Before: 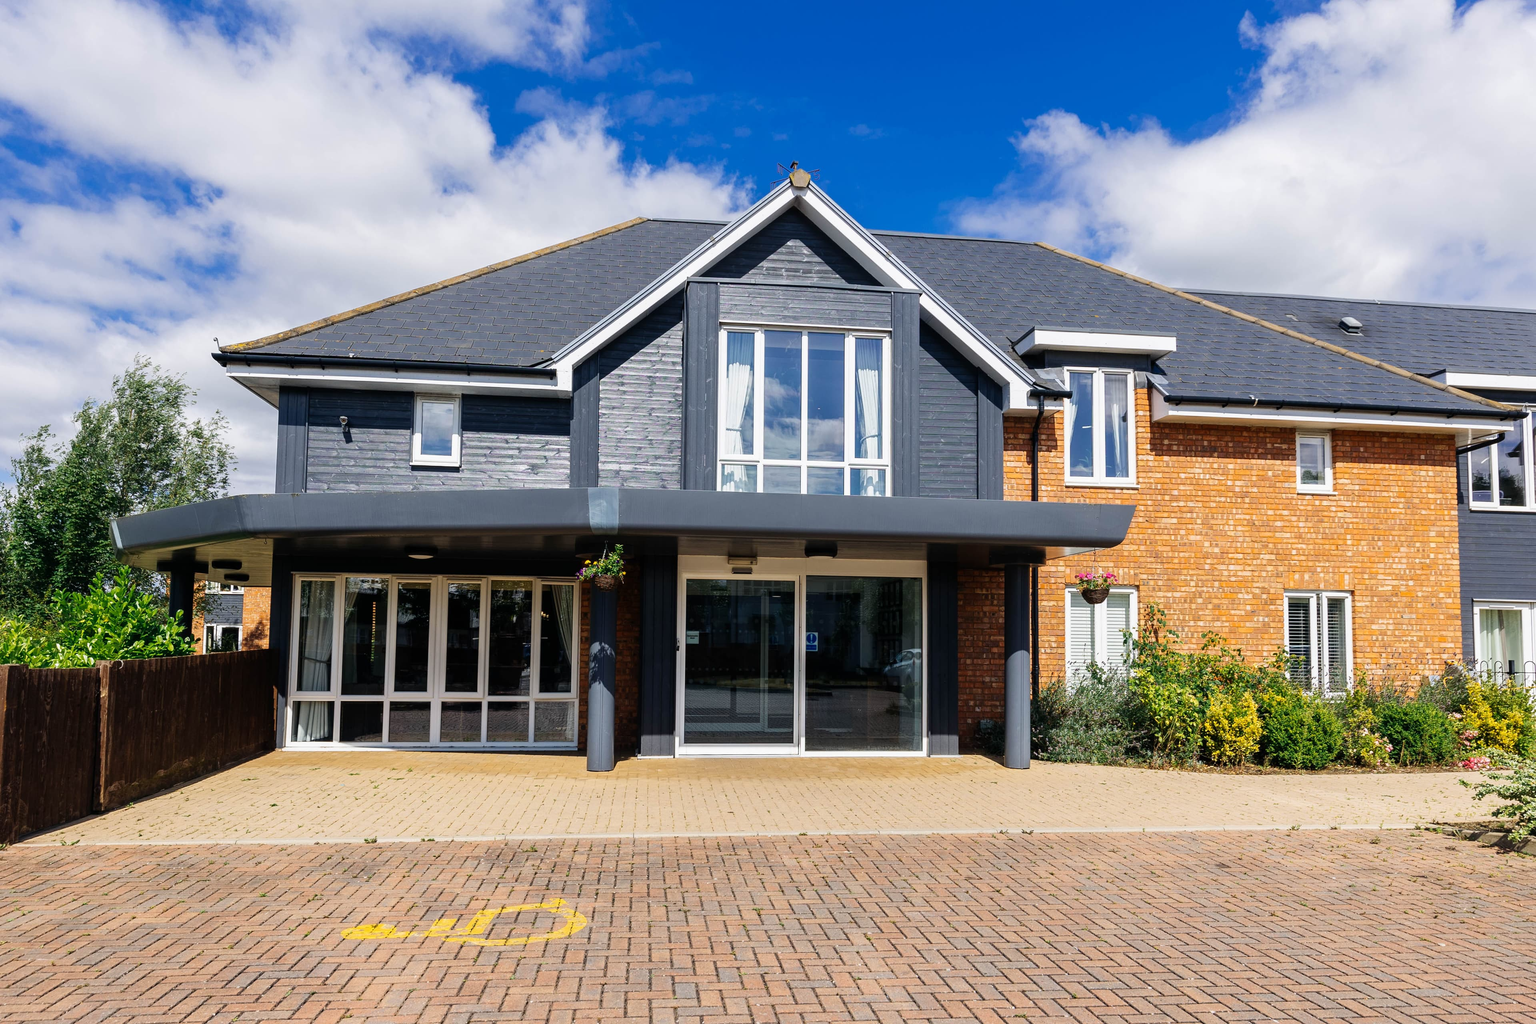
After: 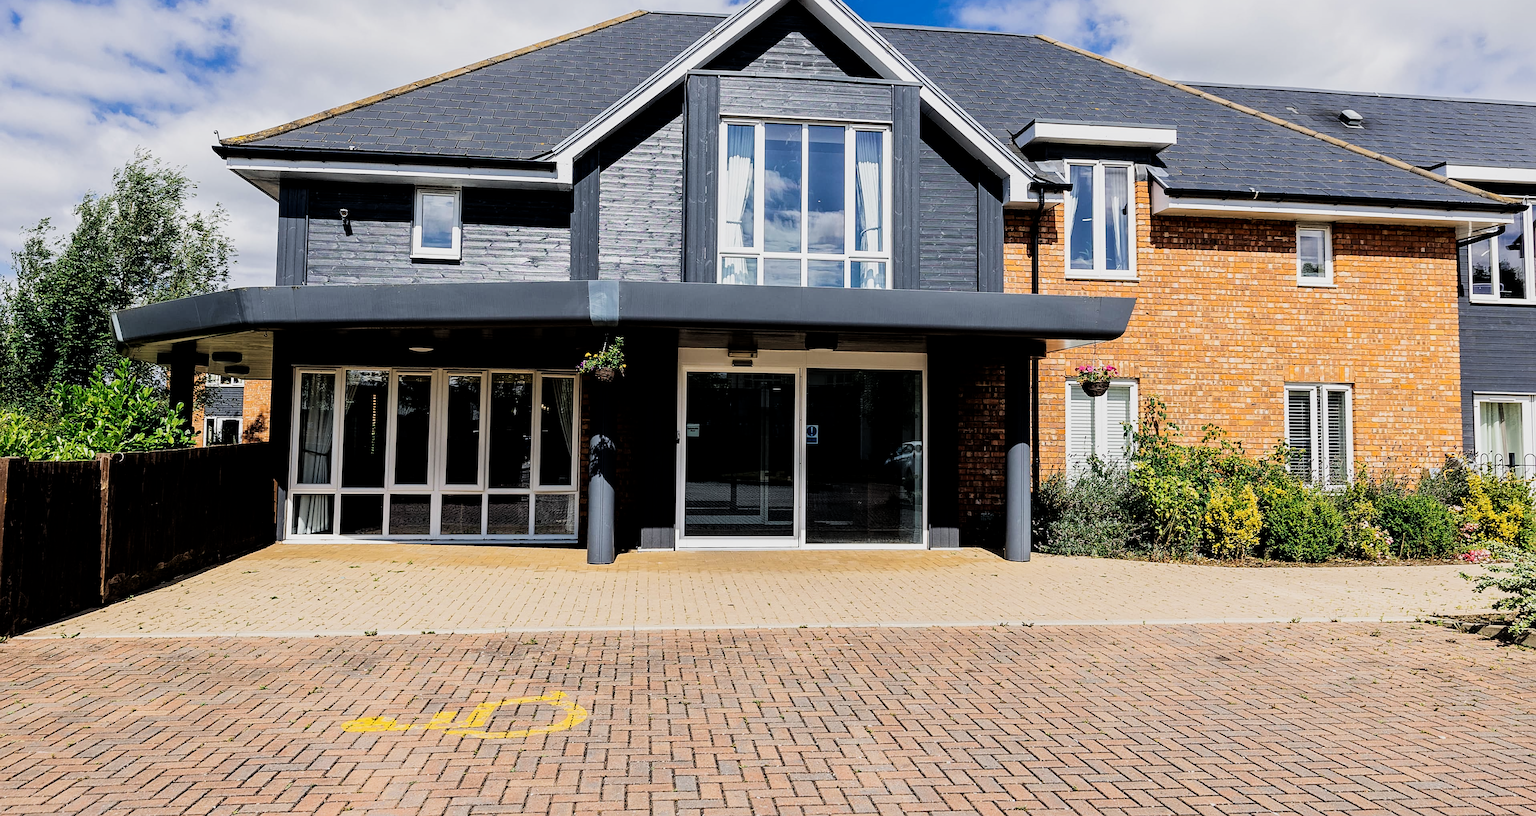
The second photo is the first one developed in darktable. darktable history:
crop and rotate: top 20.29%
sharpen: on, module defaults
local contrast: mode bilateral grid, contrast 21, coarseness 50, detail 119%, midtone range 0.2
tone equalizer: on, module defaults
filmic rgb: black relative exposure -5.15 EV, white relative exposure 3.98 EV, hardness 2.88, contrast 1.385, highlights saturation mix -30.75%
